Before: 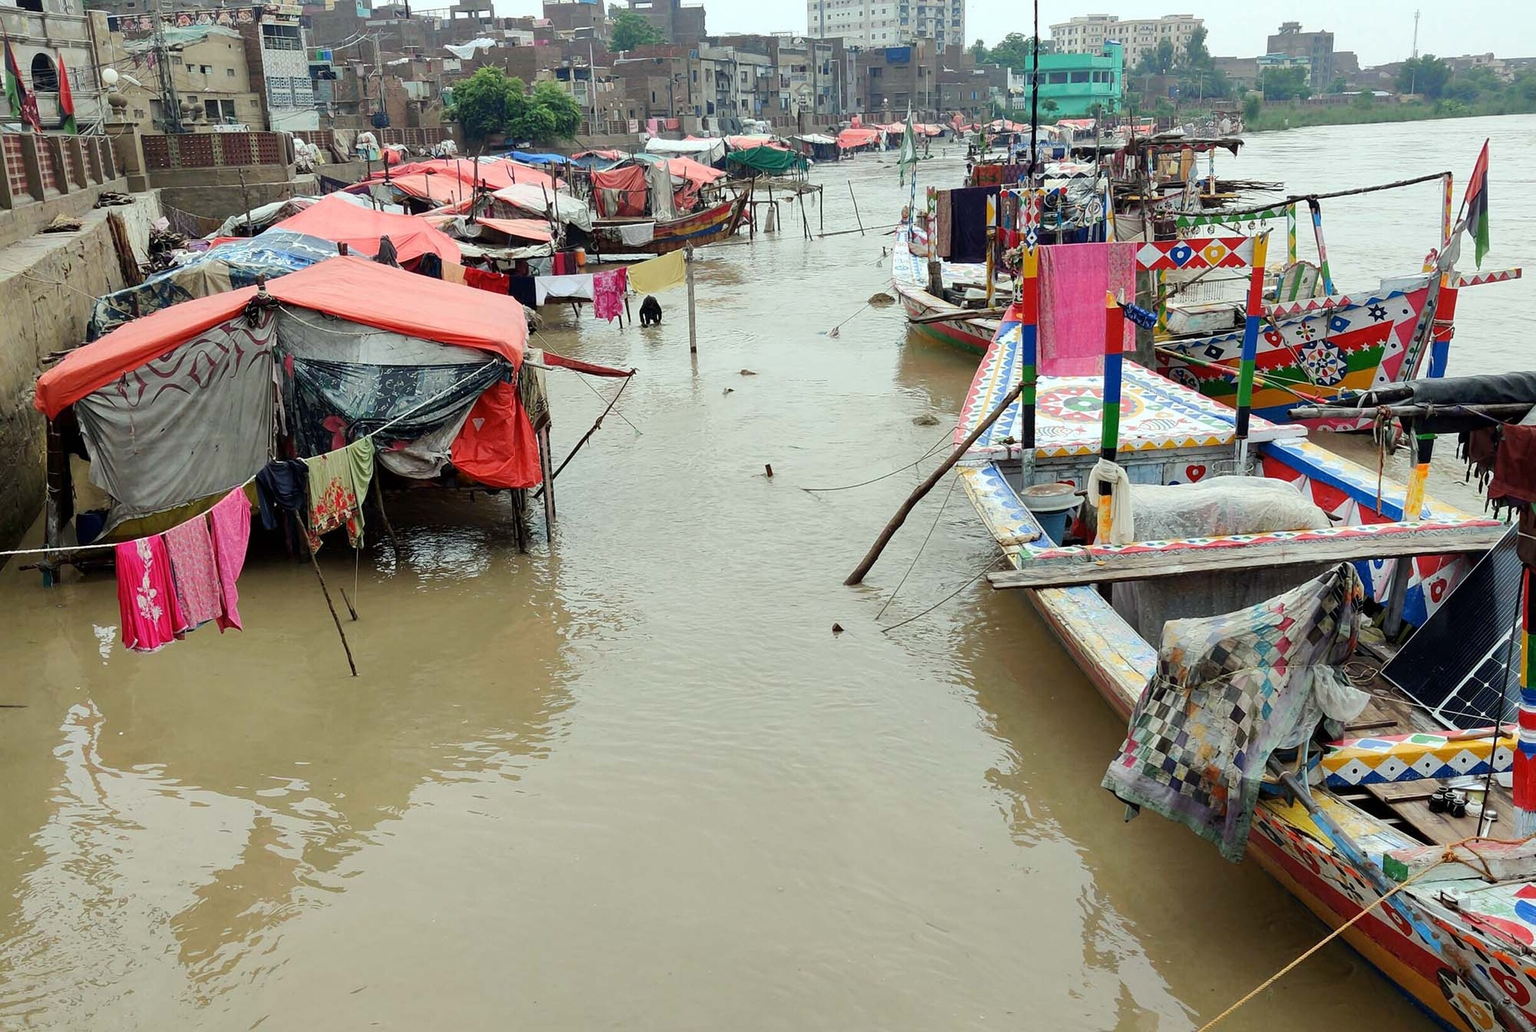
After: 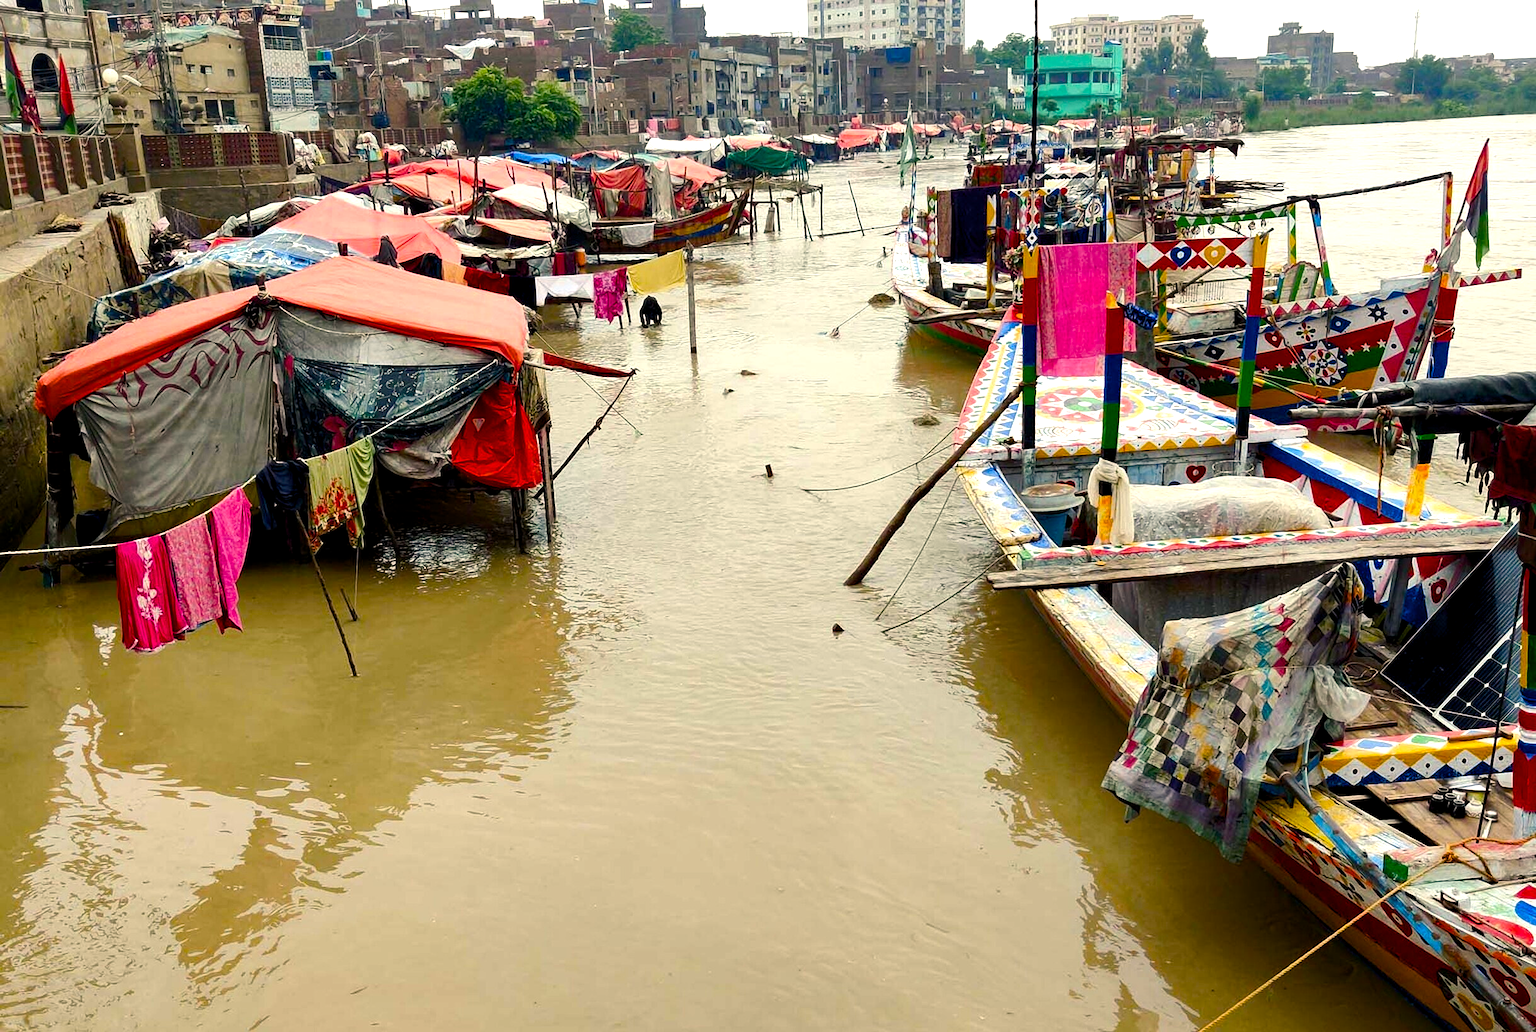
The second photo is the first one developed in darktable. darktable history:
color balance rgb: shadows lift › luminance -19.962%, highlights gain › chroma 3.738%, highlights gain › hue 59.72°, global offset › luminance -0.289%, global offset › hue 262.92°, linear chroma grading › global chroma 15.65%, perceptual saturation grading › global saturation 34.823%, perceptual saturation grading › highlights -25.435%, perceptual saturation grading › shadows 49.83%, perceptual brilliance grading › global brilliance 14.848%, perceptual brilliance grading › shadows -35.228%
